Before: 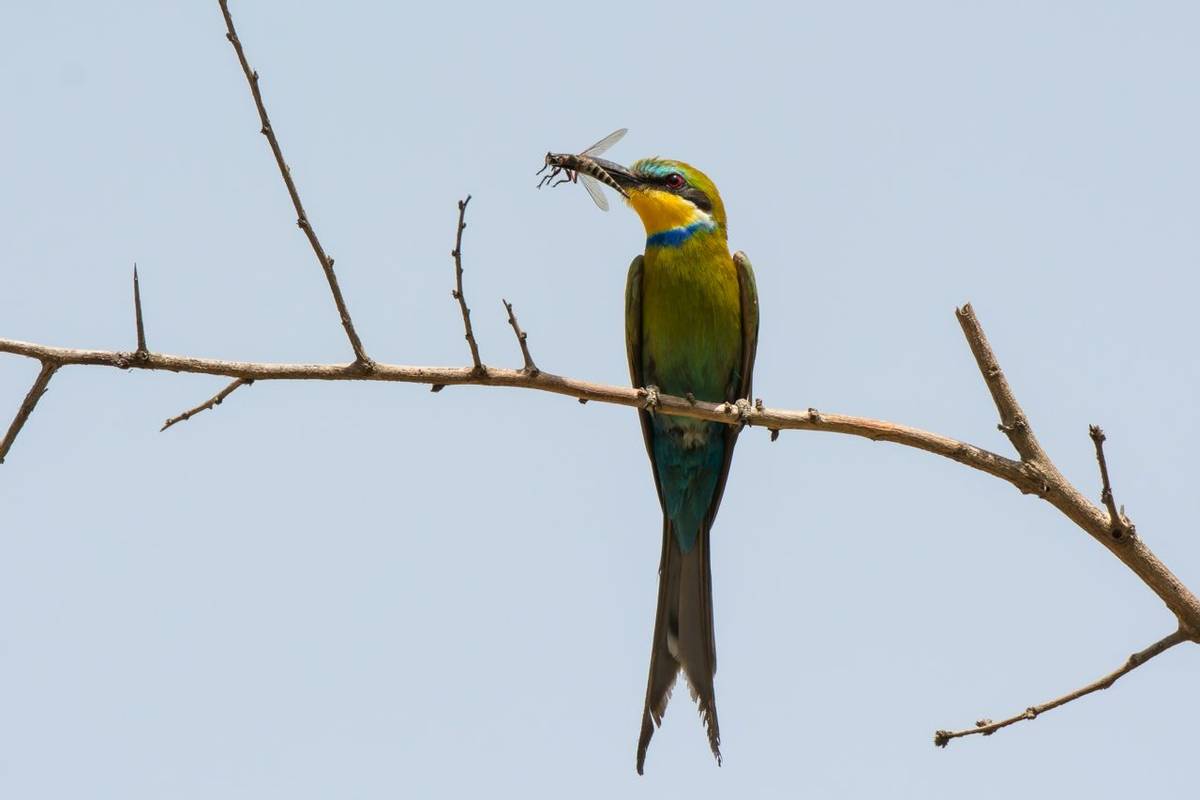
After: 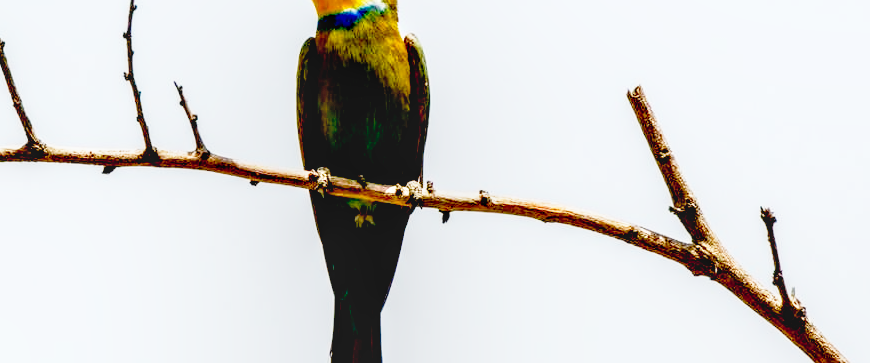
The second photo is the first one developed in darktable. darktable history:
exposure: black level correction 0.048, exposure 0.013 EV, compensate highlight preservation false
local contrast: on, module defaults
base curve: curves: ch0 [(0, 0) (0.012, 0.01) (0.073, 0.168) (0.31, 0.711) (0.645, 0.957) (1, 1)], preserve colors none
crop and rotate: left 27.468%, top 27.299%, bottom 27.279%
